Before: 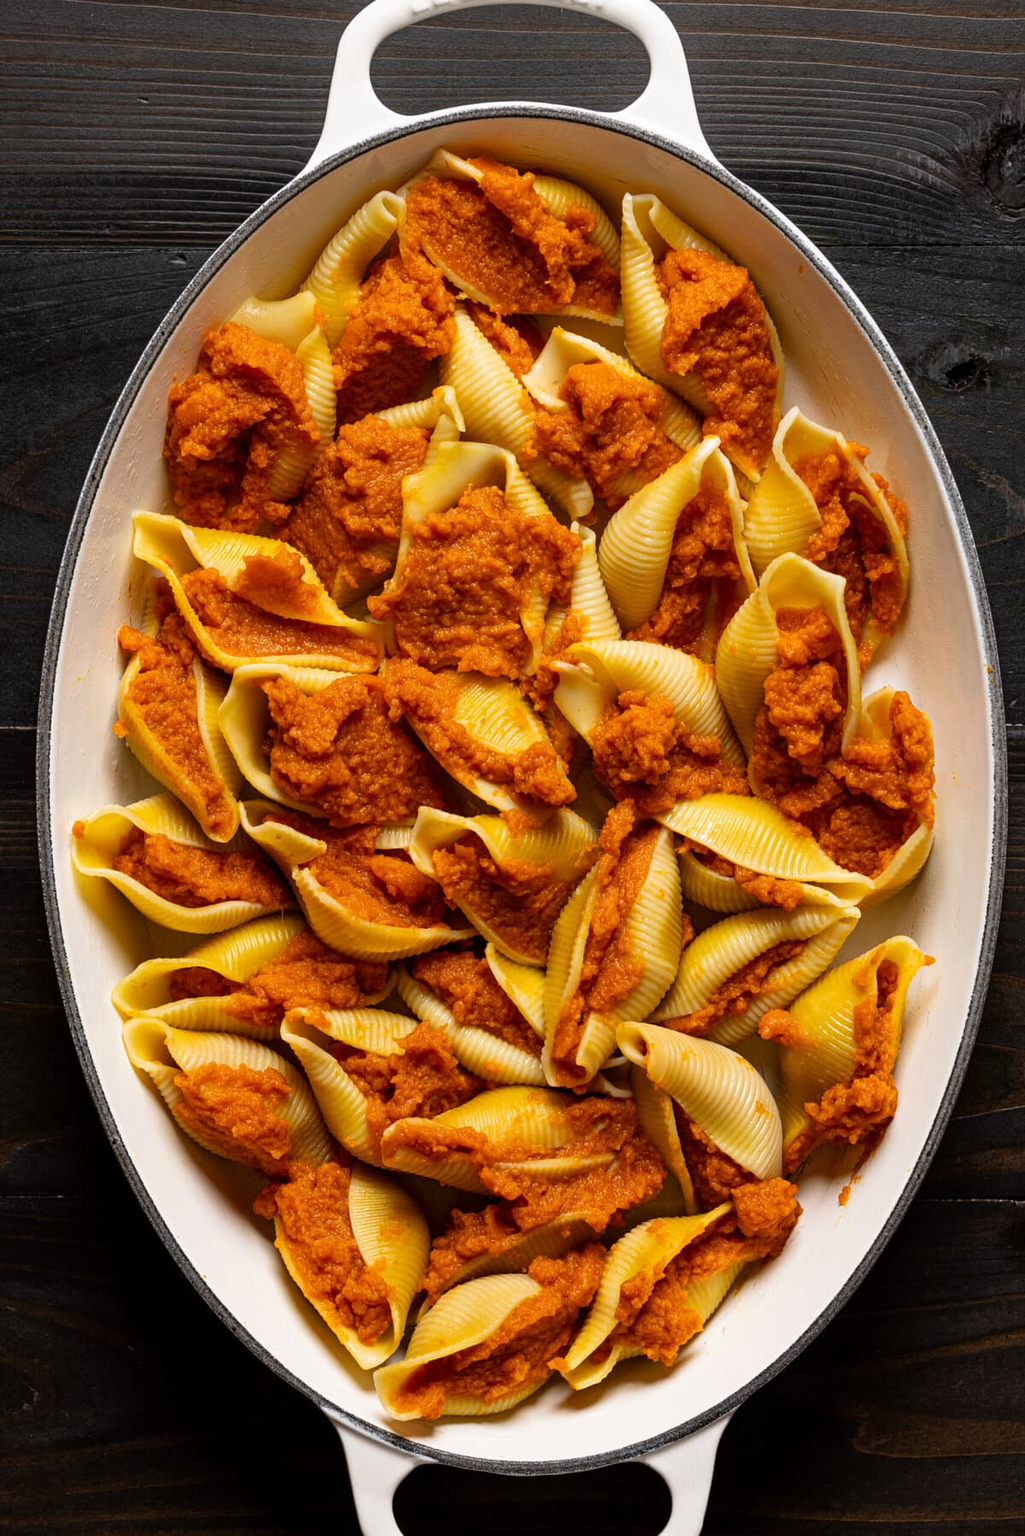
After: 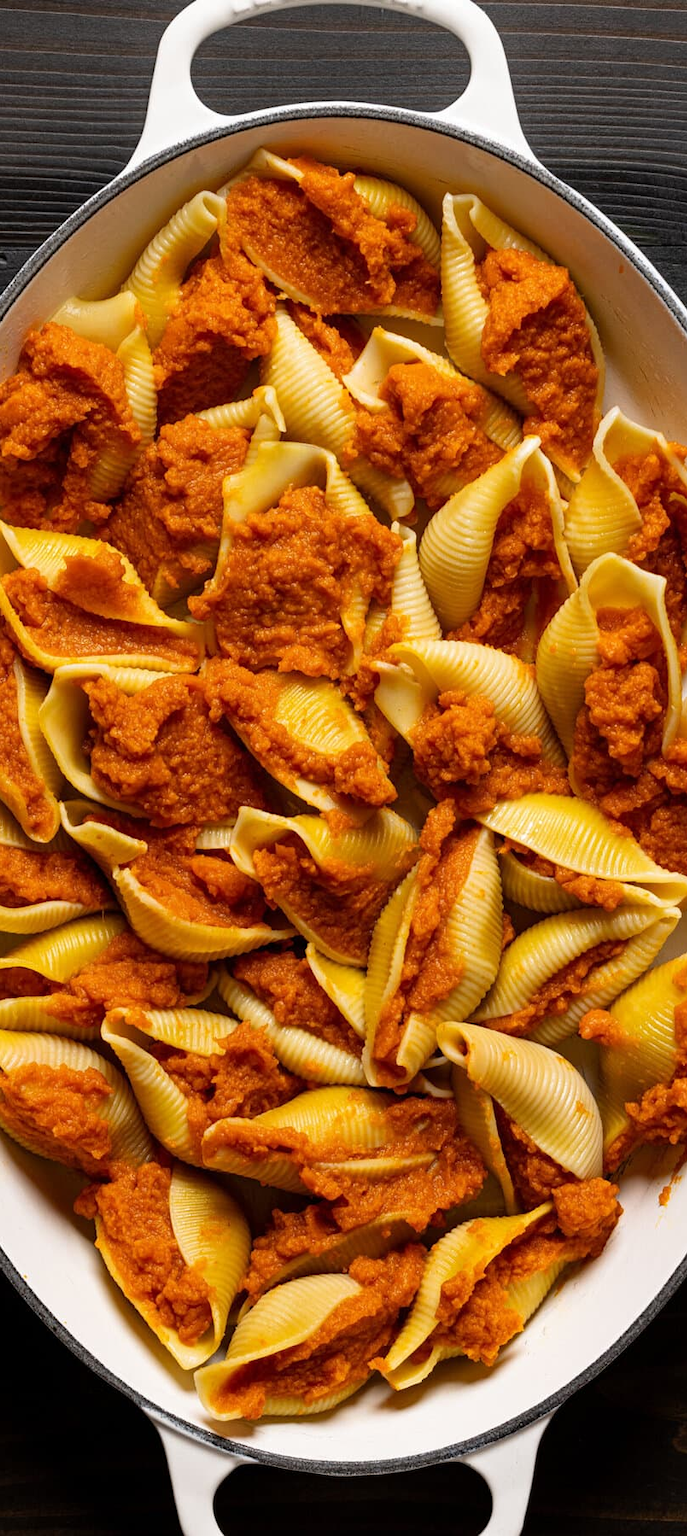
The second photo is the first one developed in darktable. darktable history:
crop and rotate: left 17.545%, right 15.317%
